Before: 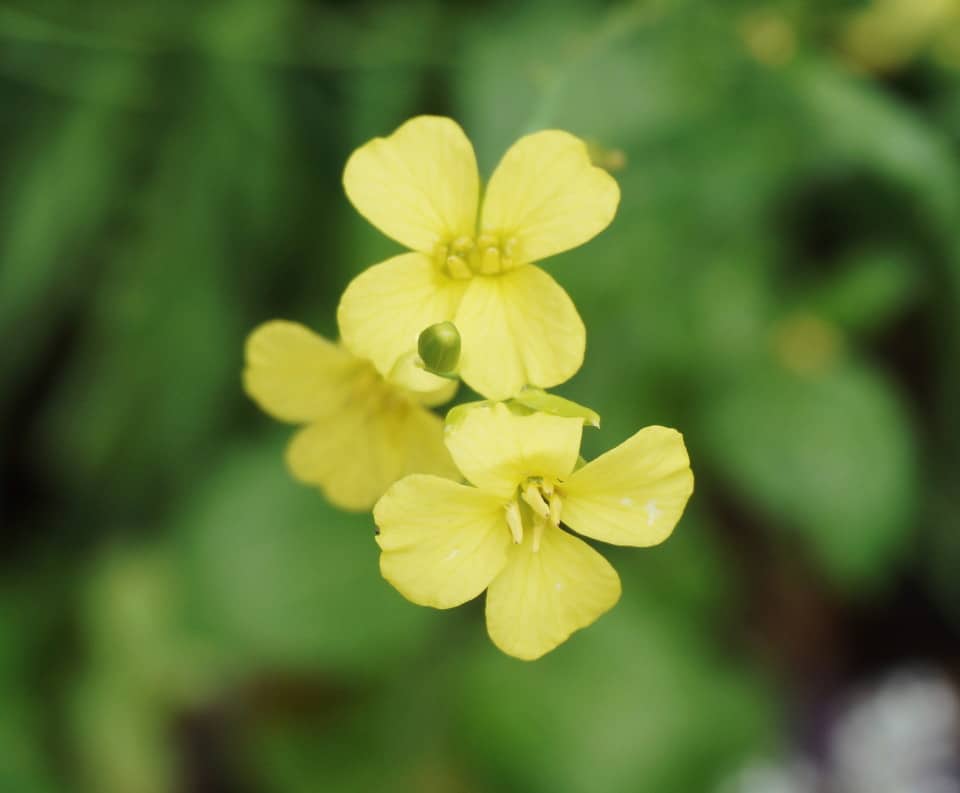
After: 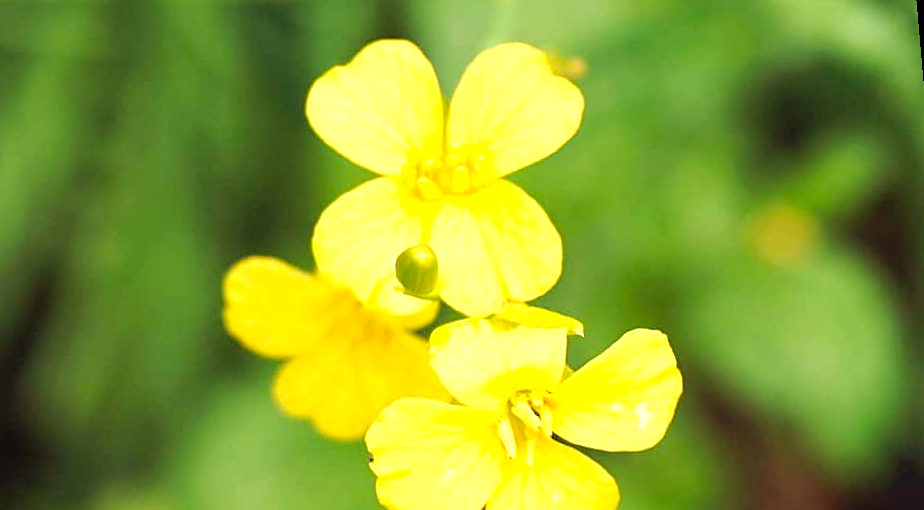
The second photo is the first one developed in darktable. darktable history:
rotate and perspective: rotation -5°, crop left 0.05, crop right 0.952, crop top 0.11, crop bottom 0.89
color correction: highlights a* 14.52, highlights b* 4.84
crop: top 3.857%, bottom 21.132%
haze removal: adaptive false
velvia: on, module defaults
sharpen: on, module defaults
contrast brightness saturation: brightness 0.09, saturation 0.19
exposure: black level correction 0, exposure 0.9 EV, compensate highlight preservation false
